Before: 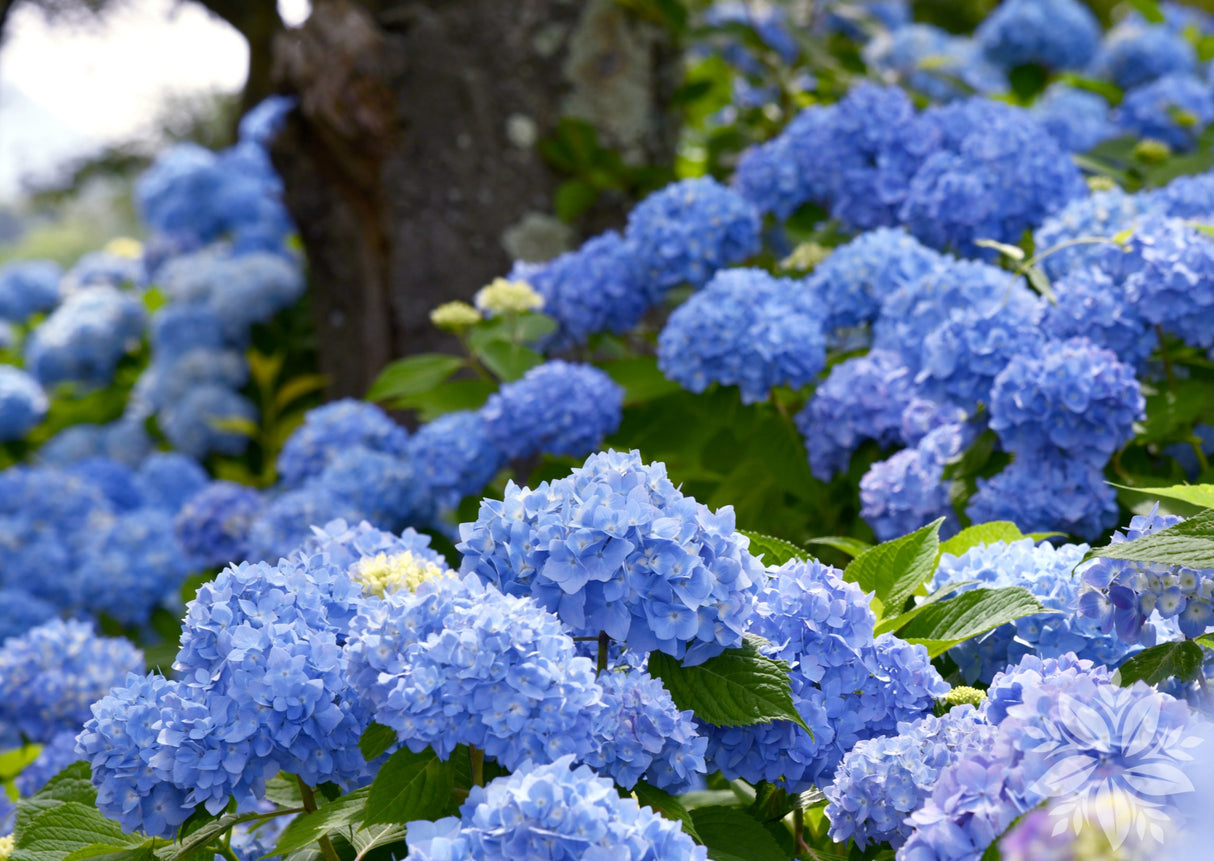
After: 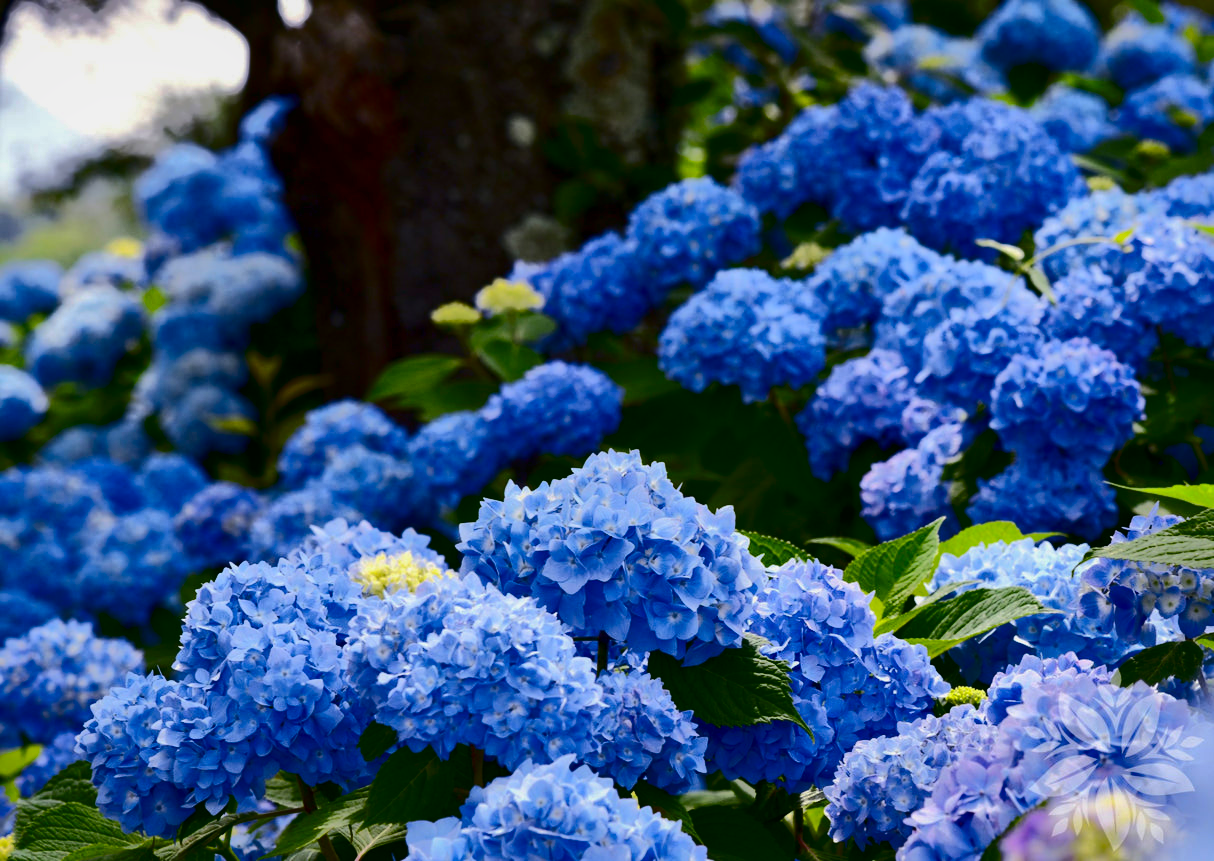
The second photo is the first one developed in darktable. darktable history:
local contrast: mode bilateral grid, contrast 21, coarseness 50, detail 119%, midtone range 0.2
shadows and highlights: shadows 24.98, highlights -70.45
contrast brightness saturation: contrast 0.216, brightness -0.194, saturation 0.236
tone curve: curves: ch0 [(0.016, 0.011) (0.204, 0.146) (0.515, 0.476) (0.78, 0.795) (1, 0.981)], color space Lab, independent channels, preserve colors none
